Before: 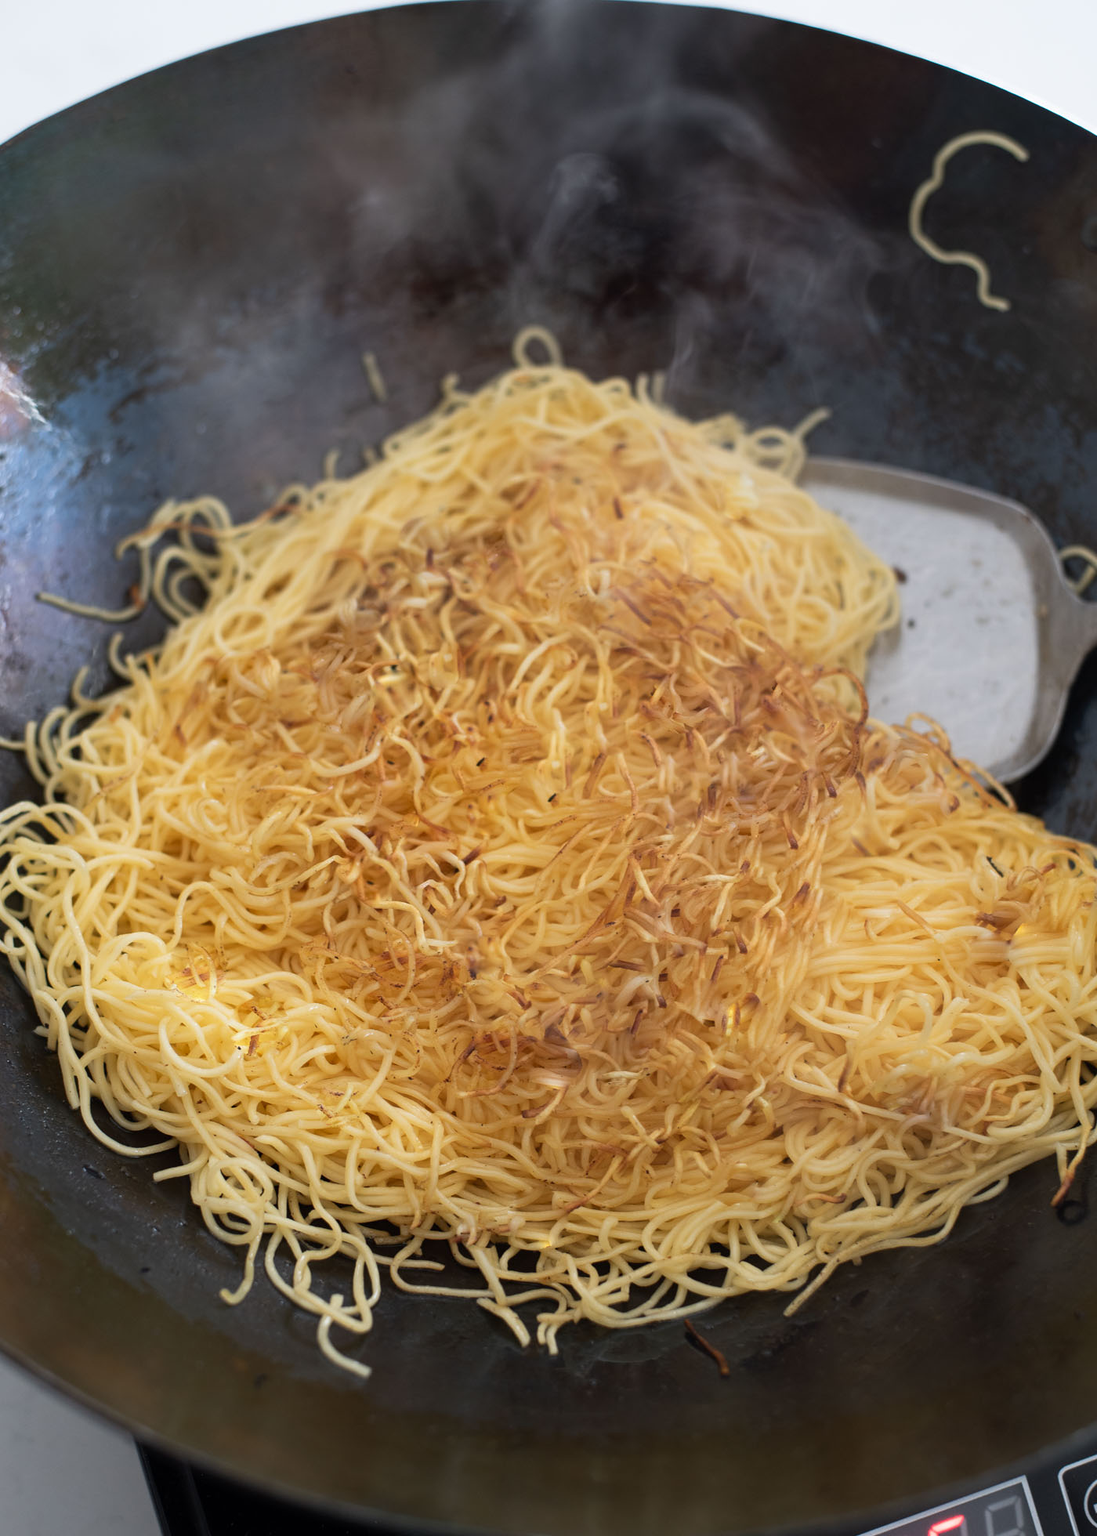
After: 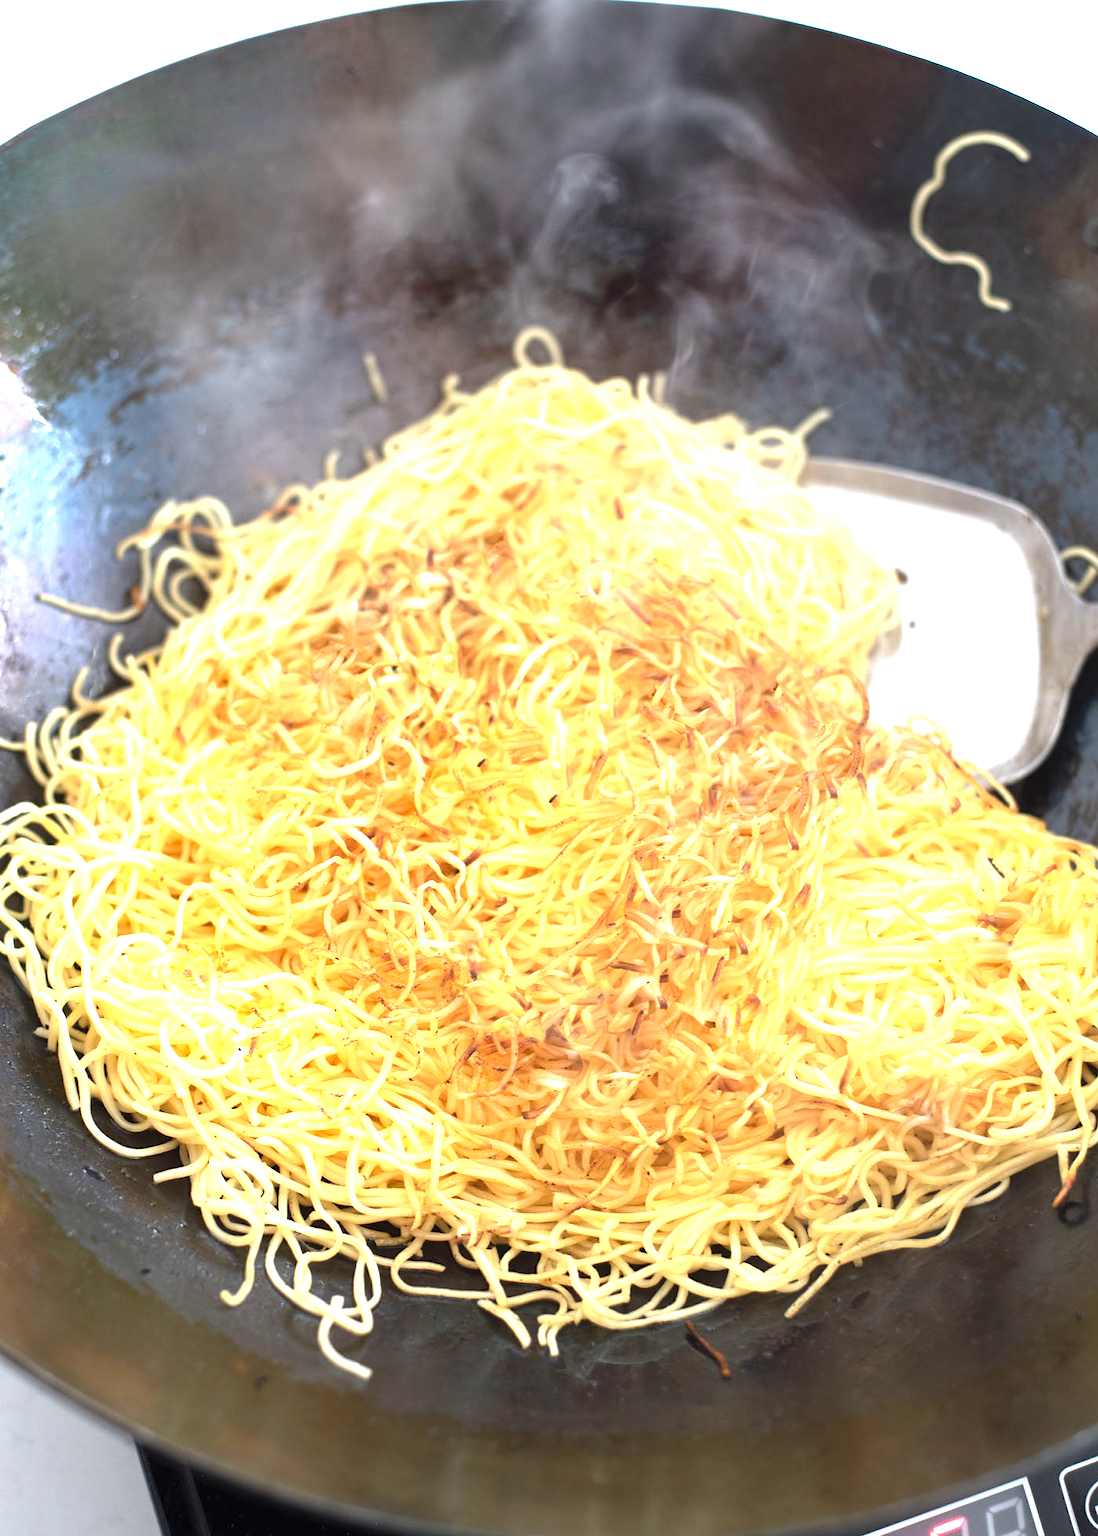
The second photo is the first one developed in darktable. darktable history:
white balance: red 1, blue 1
exposure: black level correction 0, exposure 1.675 EV, compensate exposure bias true, compensate highlight preservation false
crop: bottom 0.071%
